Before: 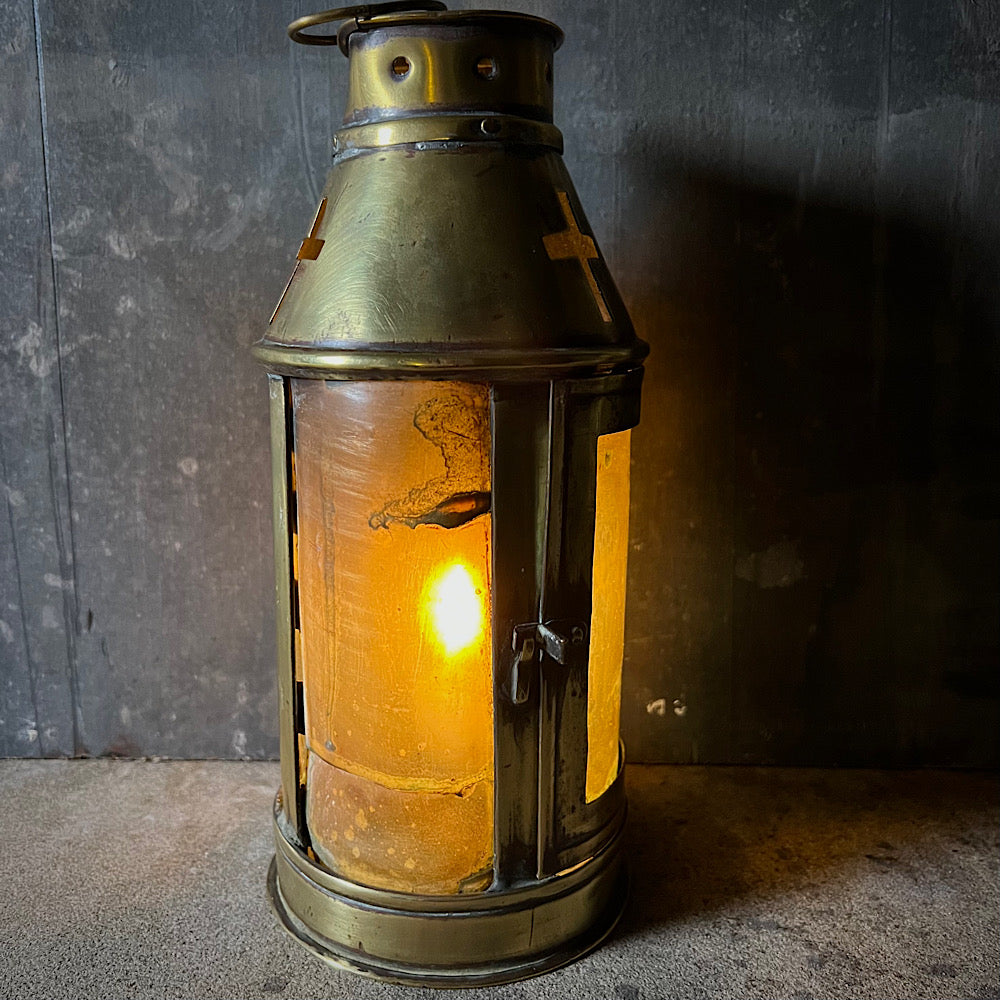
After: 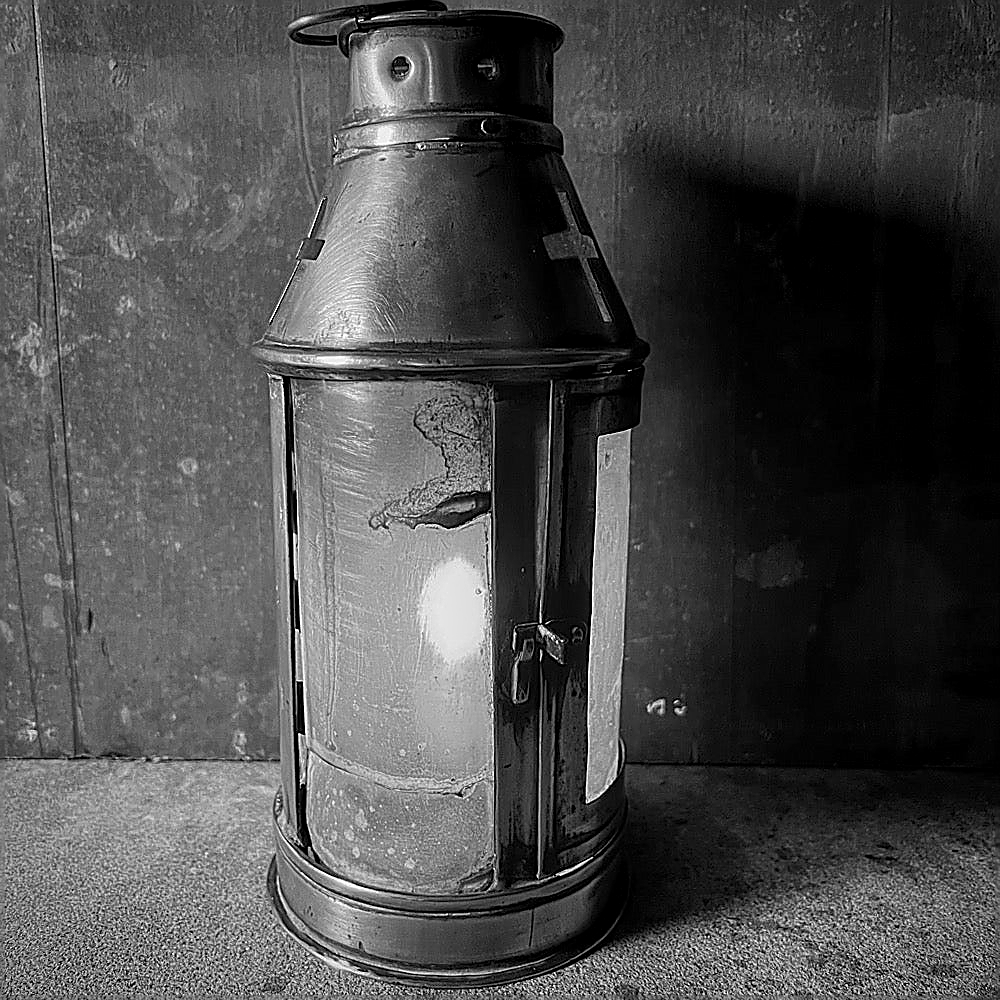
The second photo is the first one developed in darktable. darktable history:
white balance: red 1.009, blue 1.027
local contrast: on, module defaults
sharpen: radius 1.685, amount 1.294
monochrome: on, module defaults
